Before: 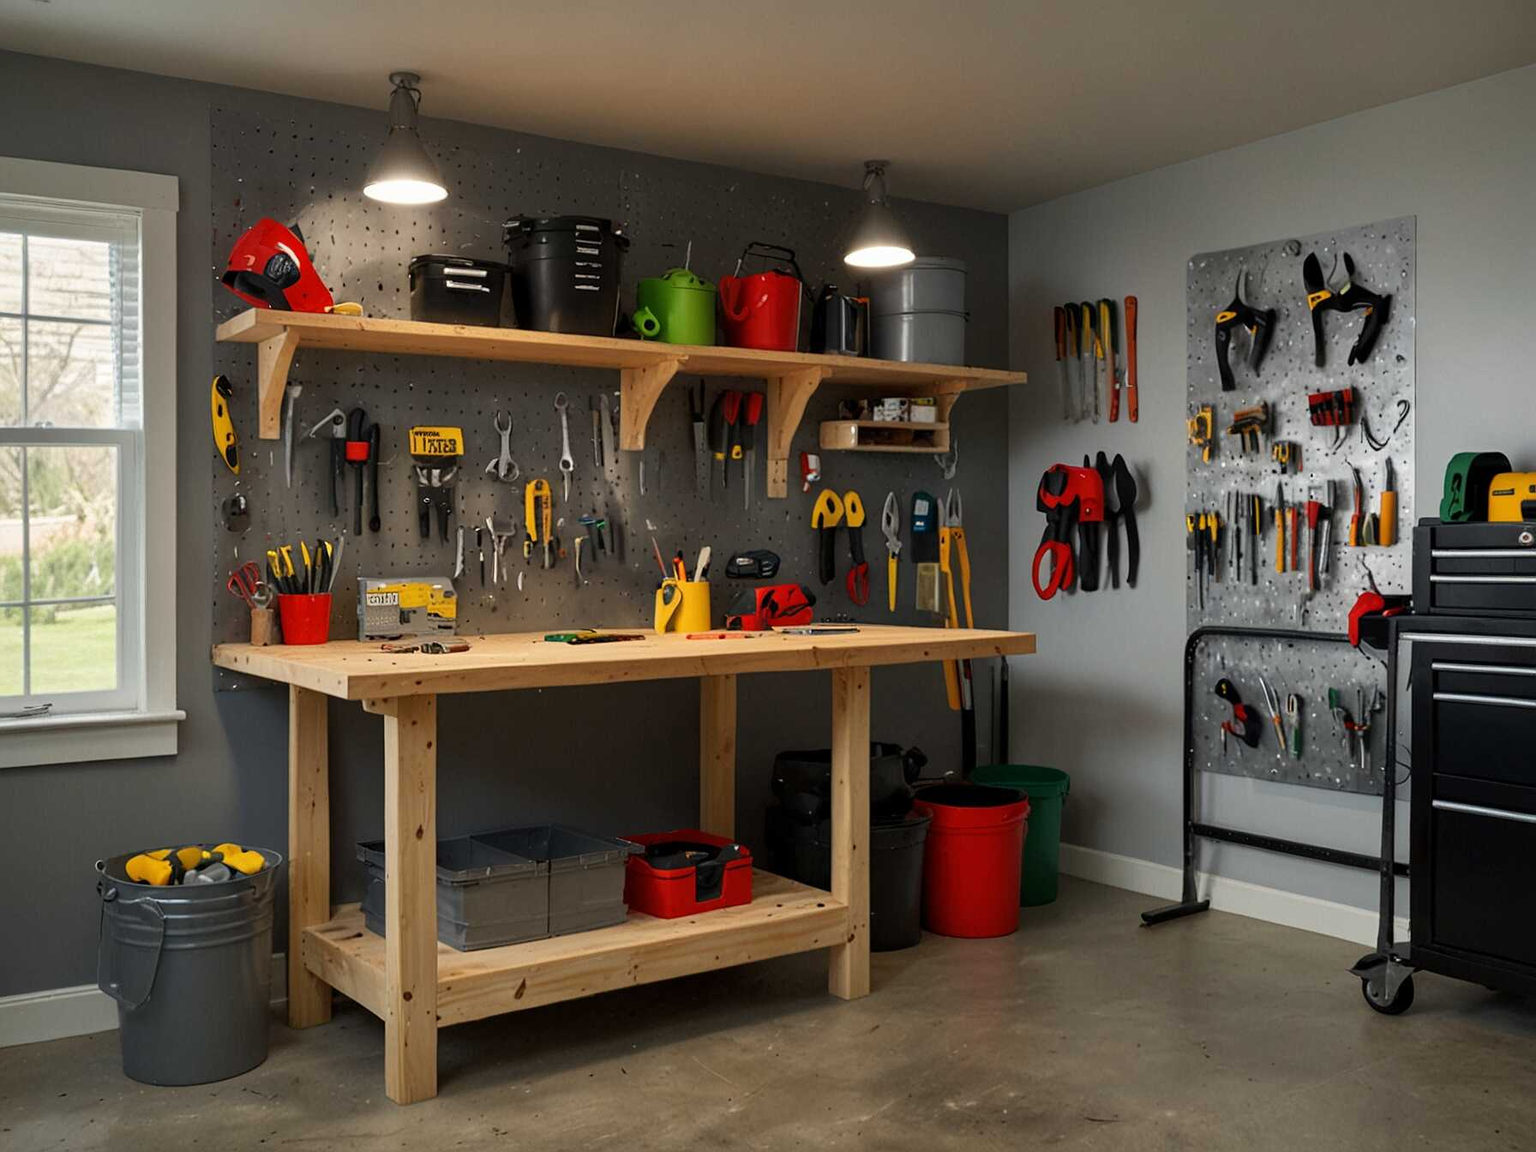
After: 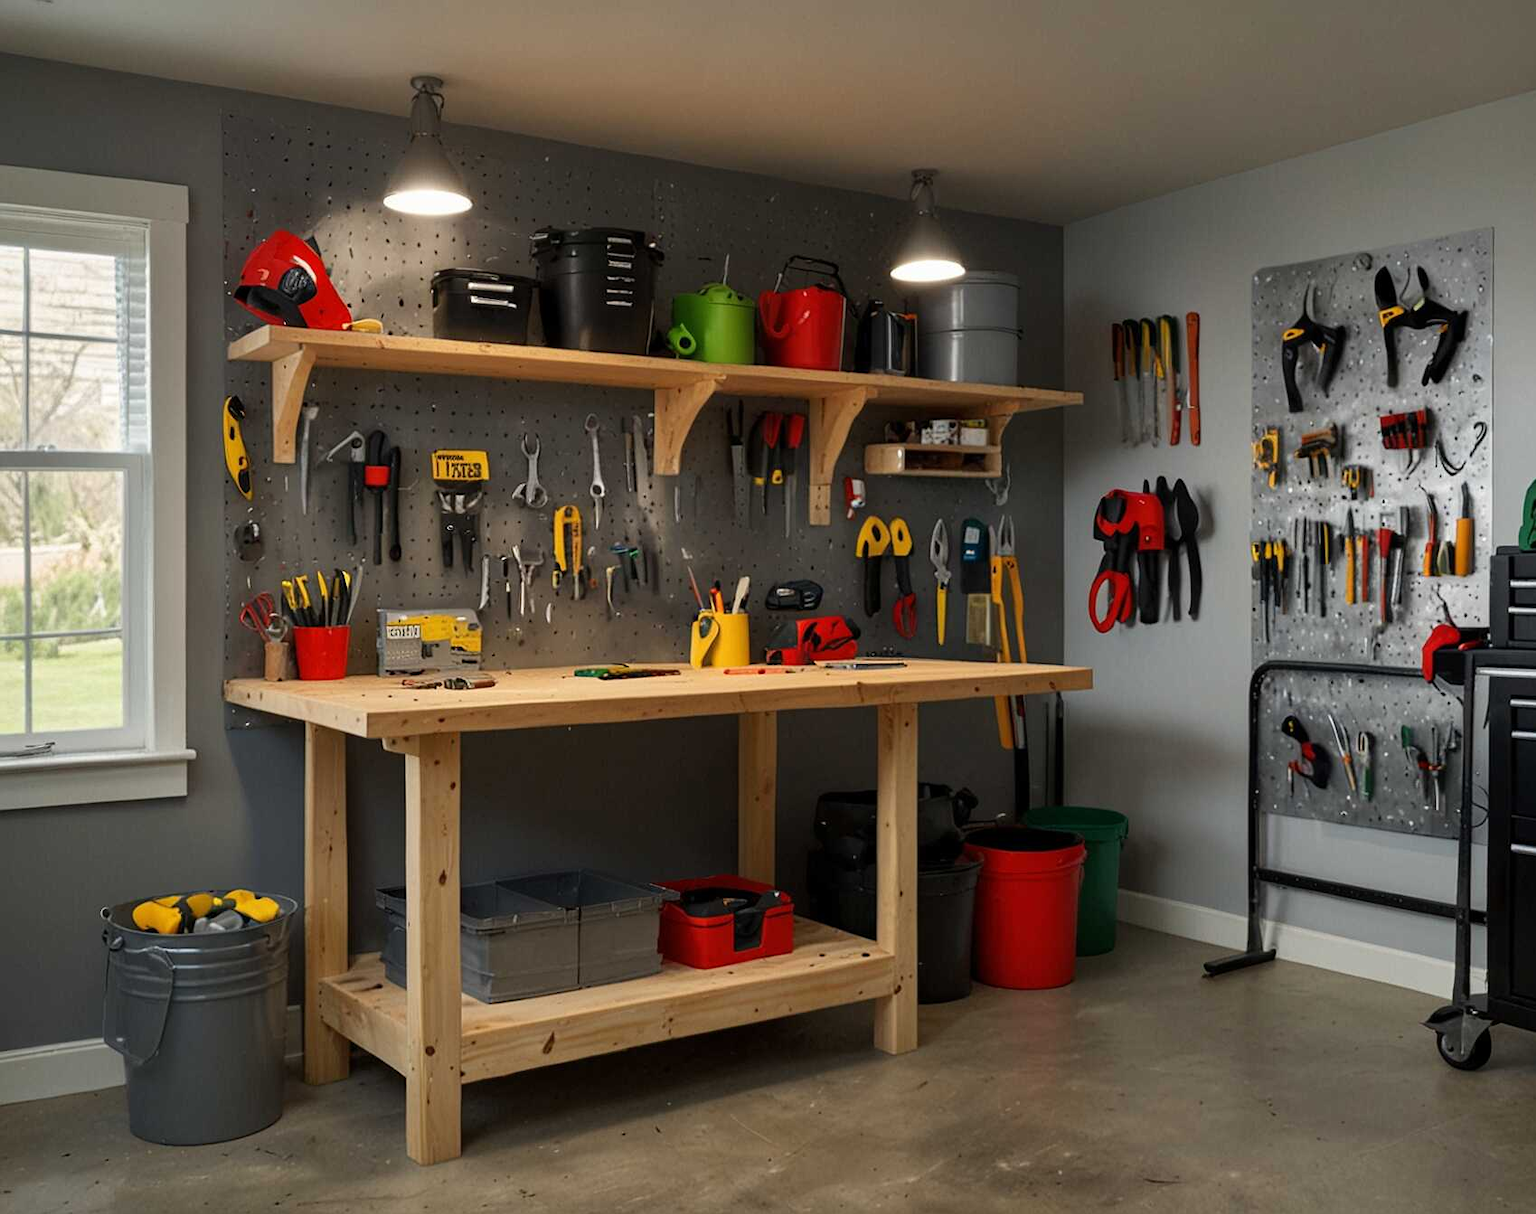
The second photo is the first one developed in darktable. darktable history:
crop and rotate: right 5.167%
white balance: emerald 1
